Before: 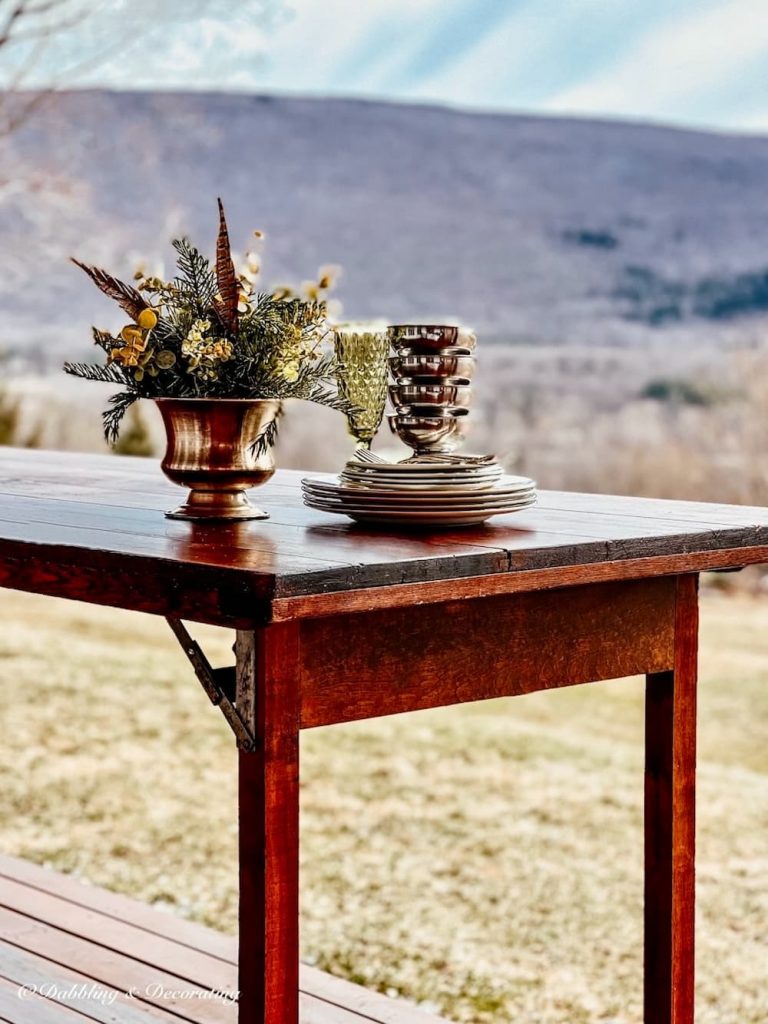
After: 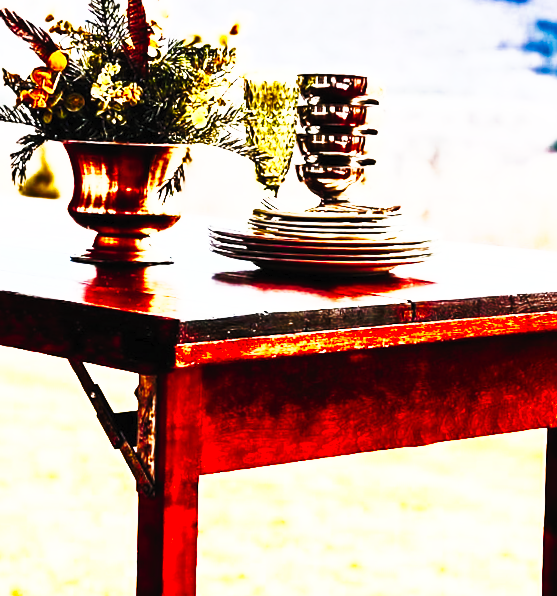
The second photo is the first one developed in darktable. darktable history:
rotate and perspective: rotation -2°, crop left 0.022, crop right 0.978, crop top 0.049, crop bottom 0.951
crop and rotate: angle -3.37°, left 9.79%, top 20.73%, right 12.42%, bottom 11.82%
contrast brightness saturation: contrast 1, brightness 1, saturation 1
shadows and highlights: shadows 25, highlights -25
graduated density: on, module defaults
tone curve: curves: ch0 [(0, 0) (0.003, 0.004) (0.011, 0.006) (0.025, 0.008) (0.044, 0.012) (0.069, 0.017) (0.1, 0.021) (0.136, 0.029) (0.177, 0.043) (0.224, 0.062) (0.277, 0.108) (0.335, 0.166) (0.399, 0.301) (0.468, 0.467) (0.543, 0.64) (0.623, 0.803) (0.709, 0.908) (0.801, 0.969) (0.898, 0.988) (1, 1)], preserve colors none
